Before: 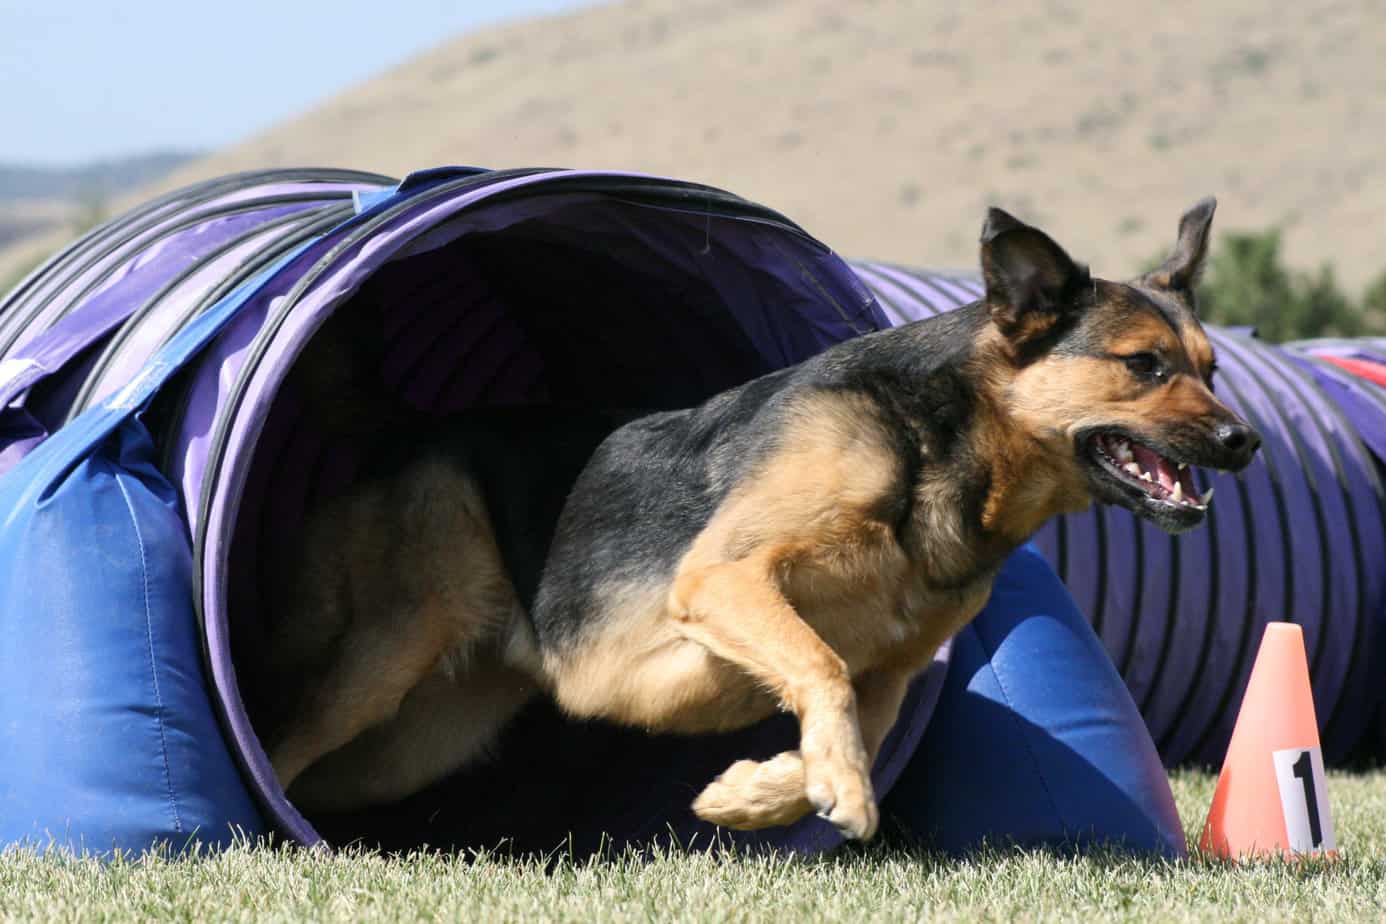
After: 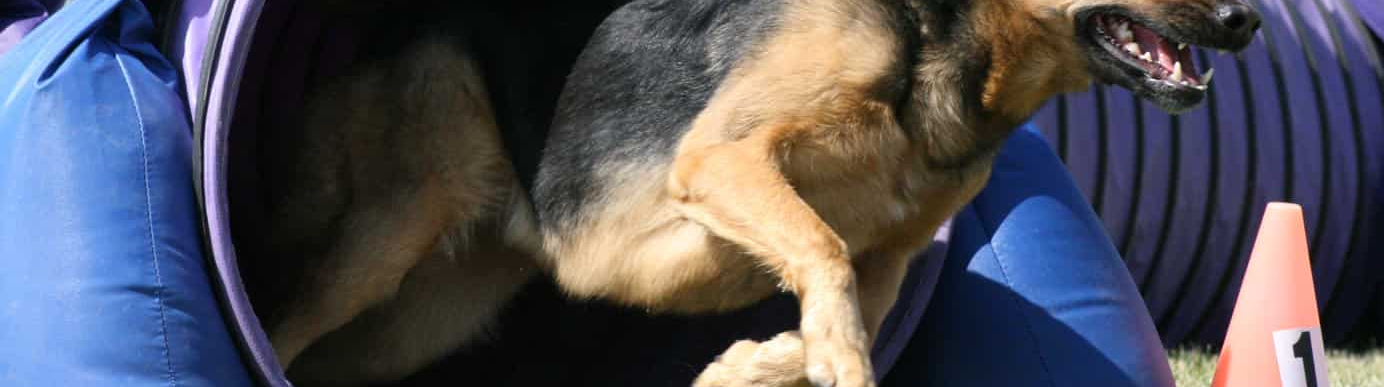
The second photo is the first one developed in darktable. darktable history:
crop: top 45.551%, bottom 12.262%
tone equalizer: on, module defaults
